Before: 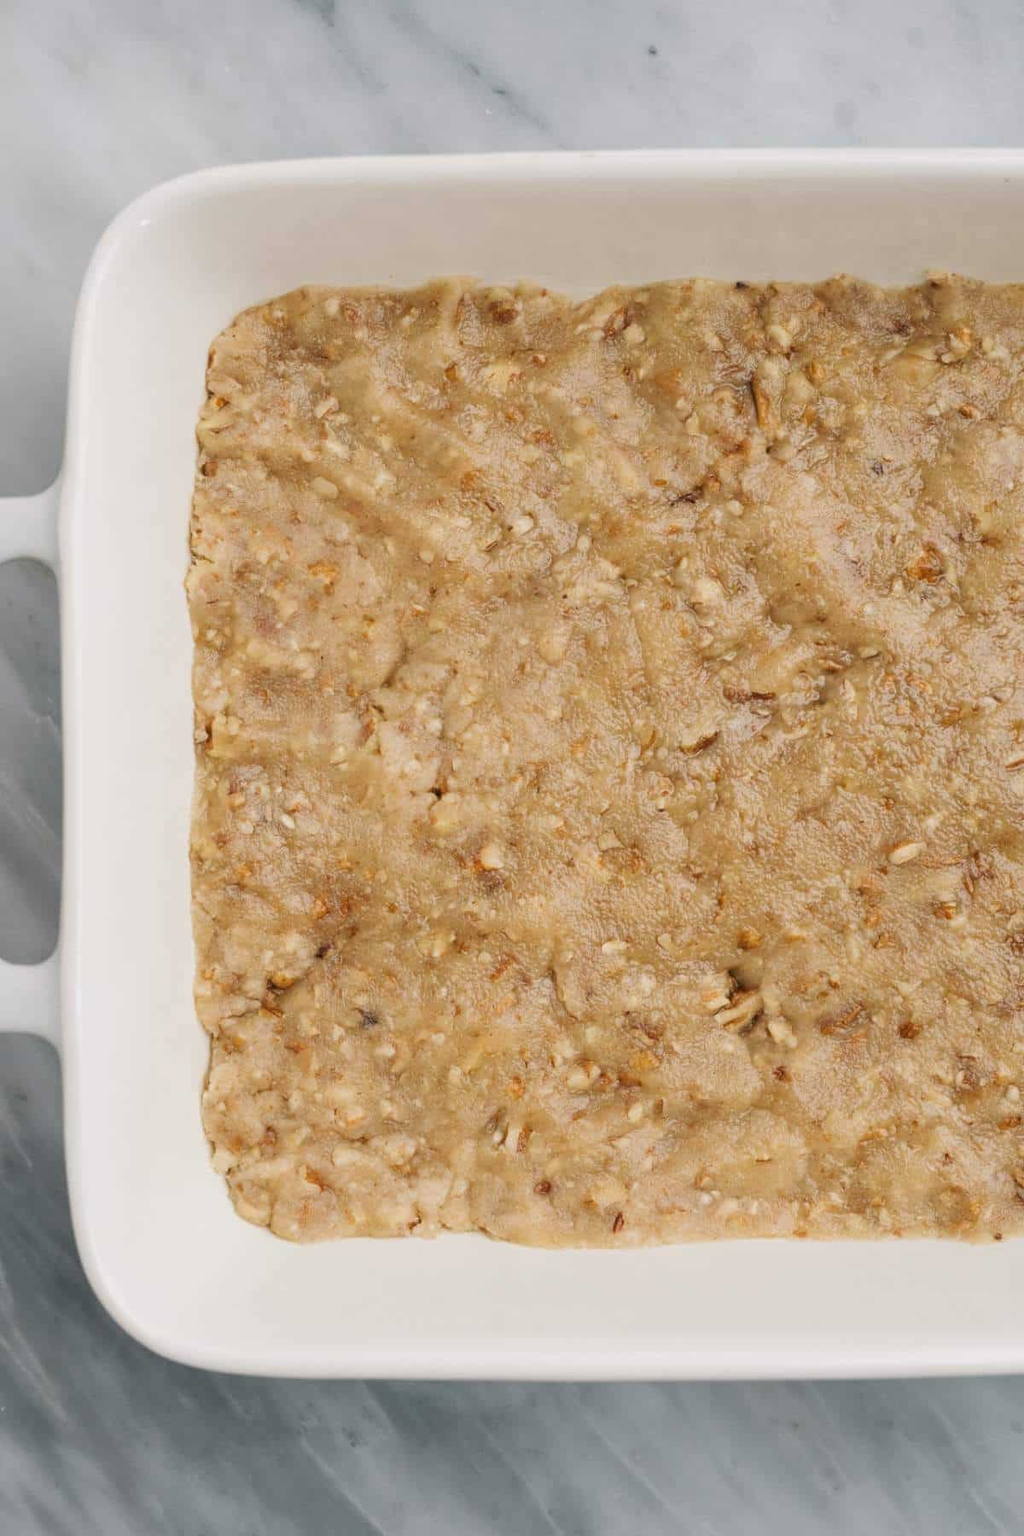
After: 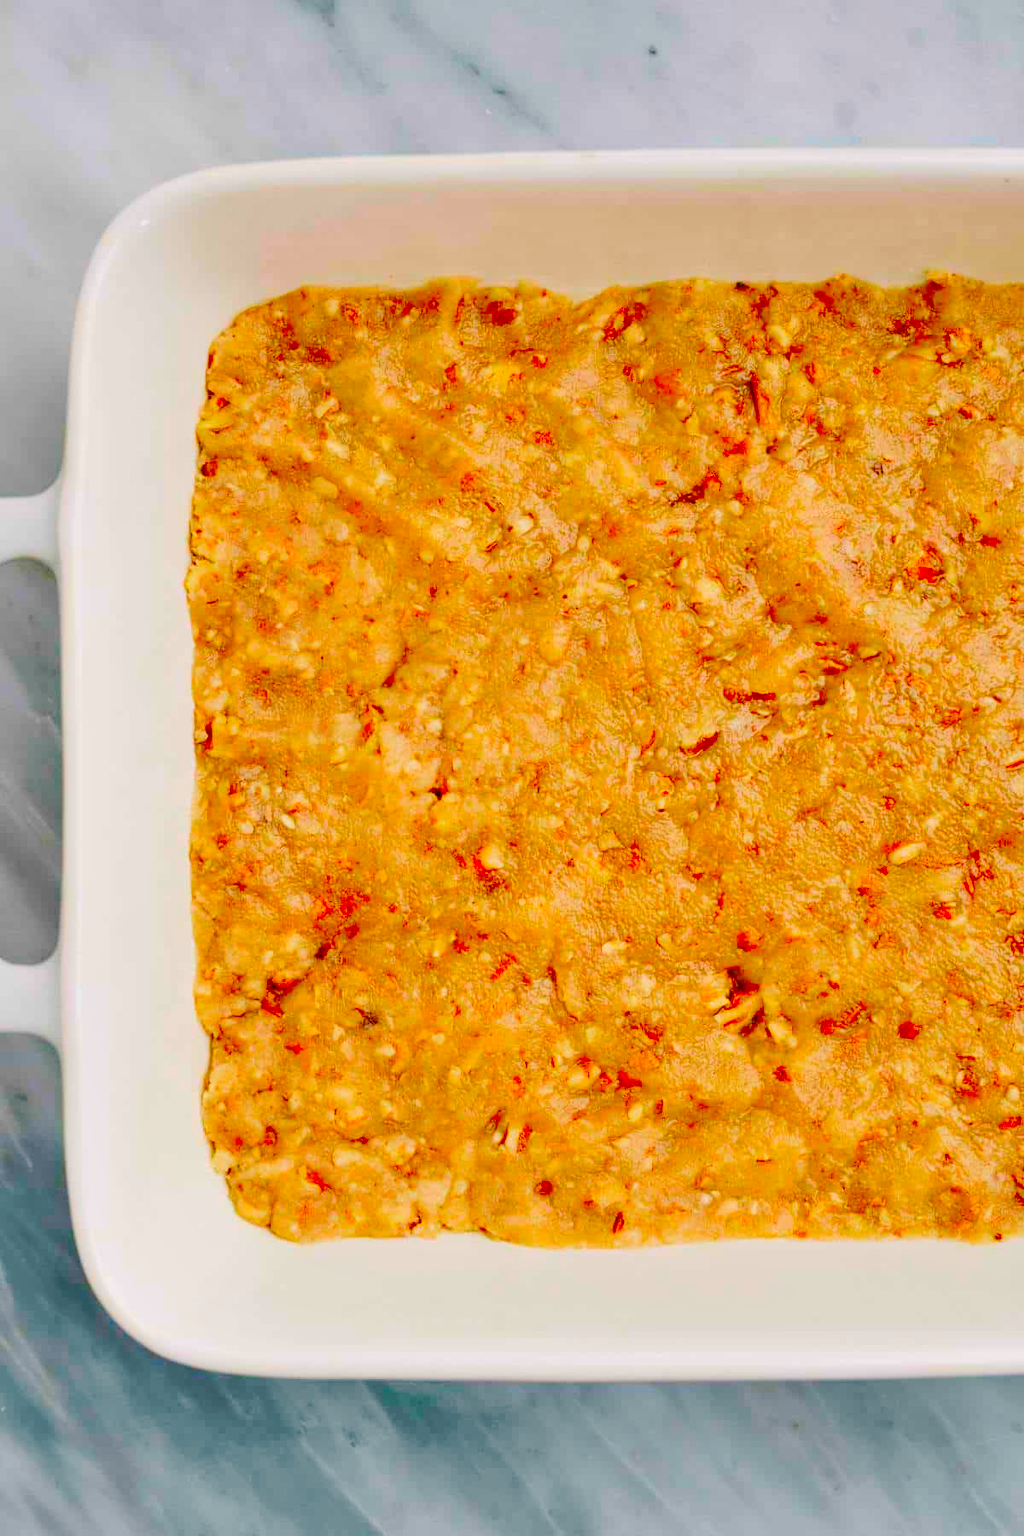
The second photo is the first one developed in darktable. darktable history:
color correction: saturation 3
shadows and highlights: shadows 60, soften with gaussian
exposure: compensate highlight preservation false
tone curve: curves: ch0 [(0, 0) (0.003, 0.044) (0.011, 0.045) (0.025, 0.048) (0.044, 0.051) (0.069, 0.065) (0.1, 0.08) (0.136, 0.108) (0.177, 0.152) (0.224, 0.216) (0.277, 0.305) (0.335, 0.392) (0.399, 0.481) (0.468, 0.579) (0.543, 0.658) (0.623, 0.729) (0.709, 0.8) (0.801, 0.867) (0.898, 0.93) (1, 1)], preserve colors none
